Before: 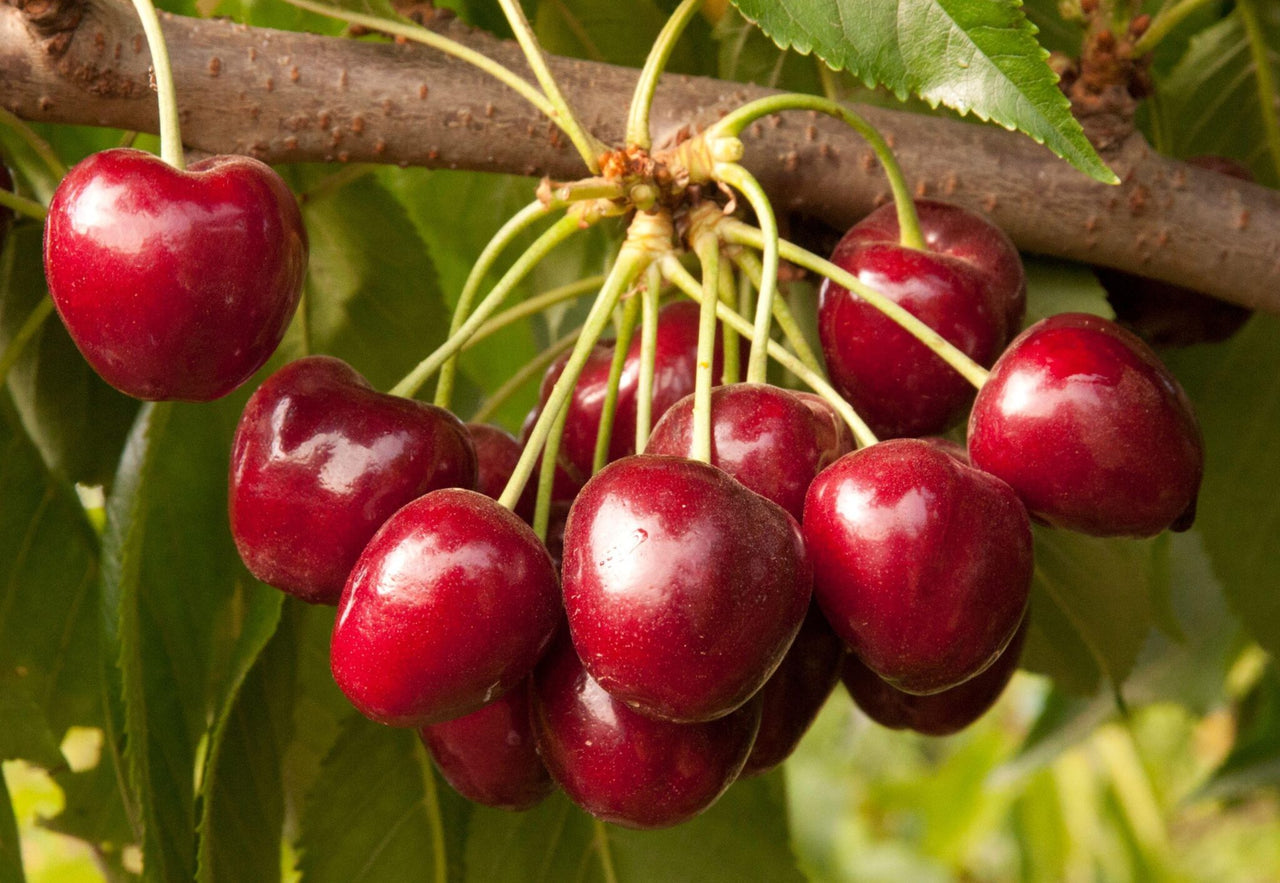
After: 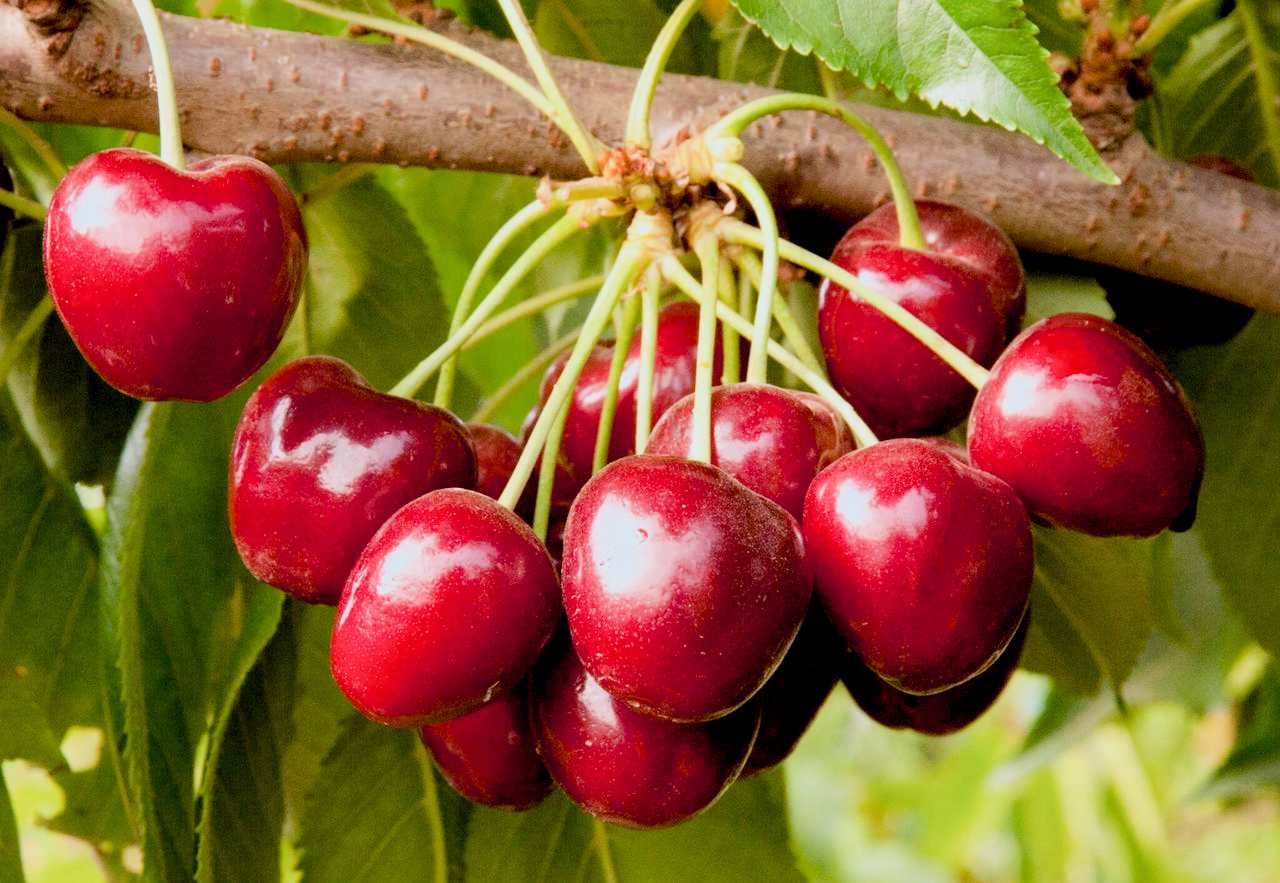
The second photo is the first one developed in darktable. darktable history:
filmic rgb: black relative exposure -7.1 EV, white relative exposure 5.36 EV, hardness 3.03
exposure: black level correction 0.011, exposure 1.083 EV, compensate highlight preservation false
tone equalizer: edges refinement/feathering 500, mask exposure compensation -1.57 EV, preserve details no
color calibration: x 0.37, y 0.382, temperature 4317.01 K, saturation algorithm version 1 (2020)
